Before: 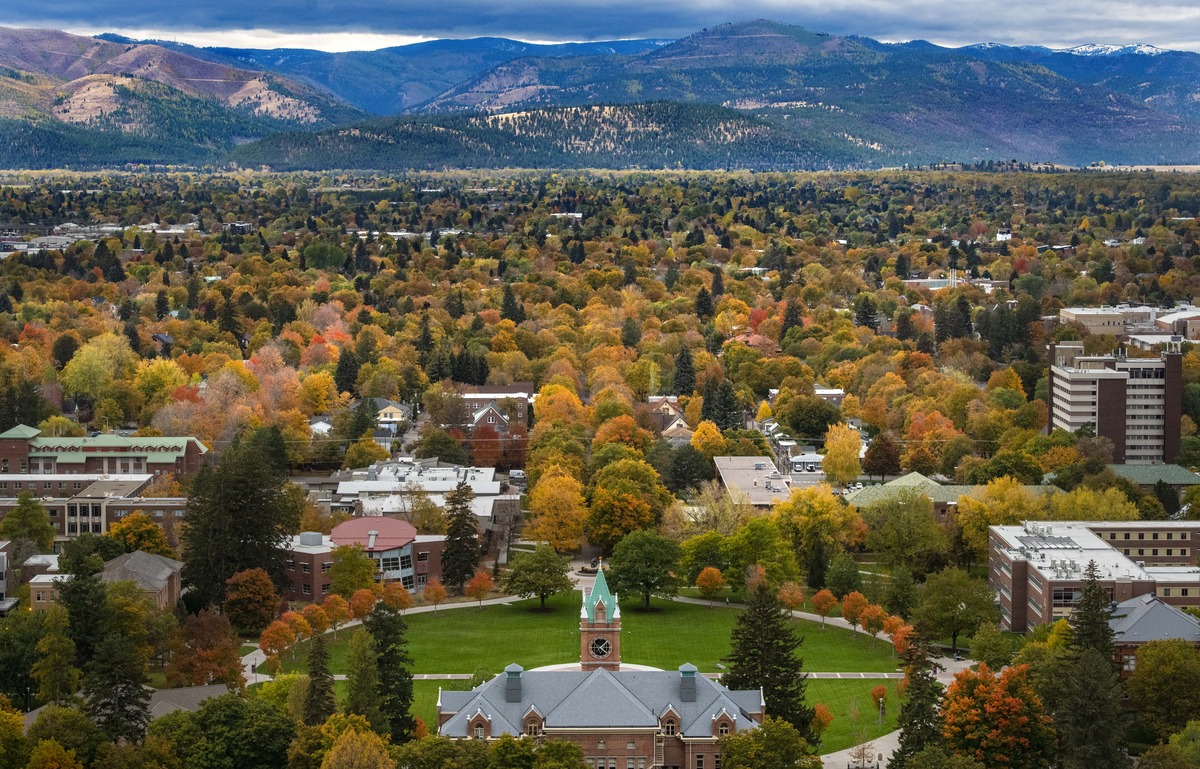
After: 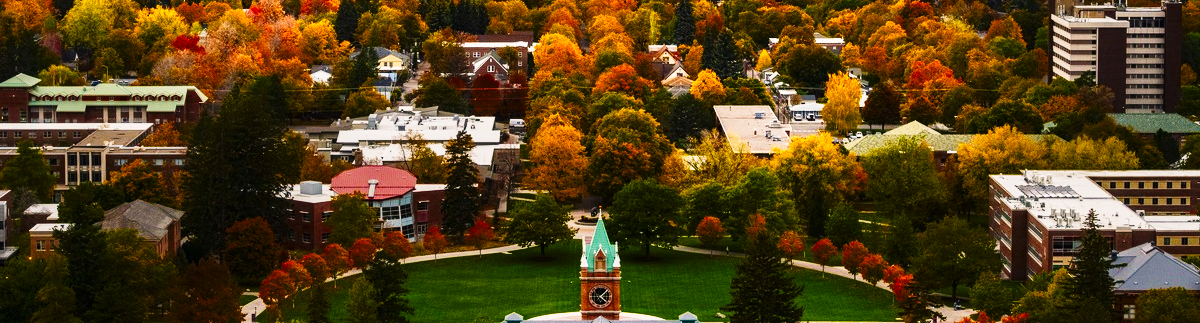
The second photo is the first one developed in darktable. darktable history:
color balance rgb: highlights gain › chroma 3.243%, highlights gain › hue 55.2°, linear chroma grading › global chroma 15.108%, perceptual saturation grading › global saturation 20%, perceptual saturation grading › highlights -24.759%, perceptual saturation grading › shadows 25.259%, global vibrance 16.404%, saturation formula JzAzBz (2021)
crop: top 45.685%, bottom 12.253%
tone curve: curves: ch0 [(0, 0) (0.236, 0.124) (0.373, 0.304) (0.542, 0.593) (0.737, 0.873) (1, 1)]; ch1 [(0, 0) (0.399, 0.328) (0.488, 0.484) (0.598, 0.624) (1, 1)]; ch2 [(0, 0) (0.448, 0.405) (0.523, 0.511) (0.592, 0.59) (1, 1)], preserve colors none
